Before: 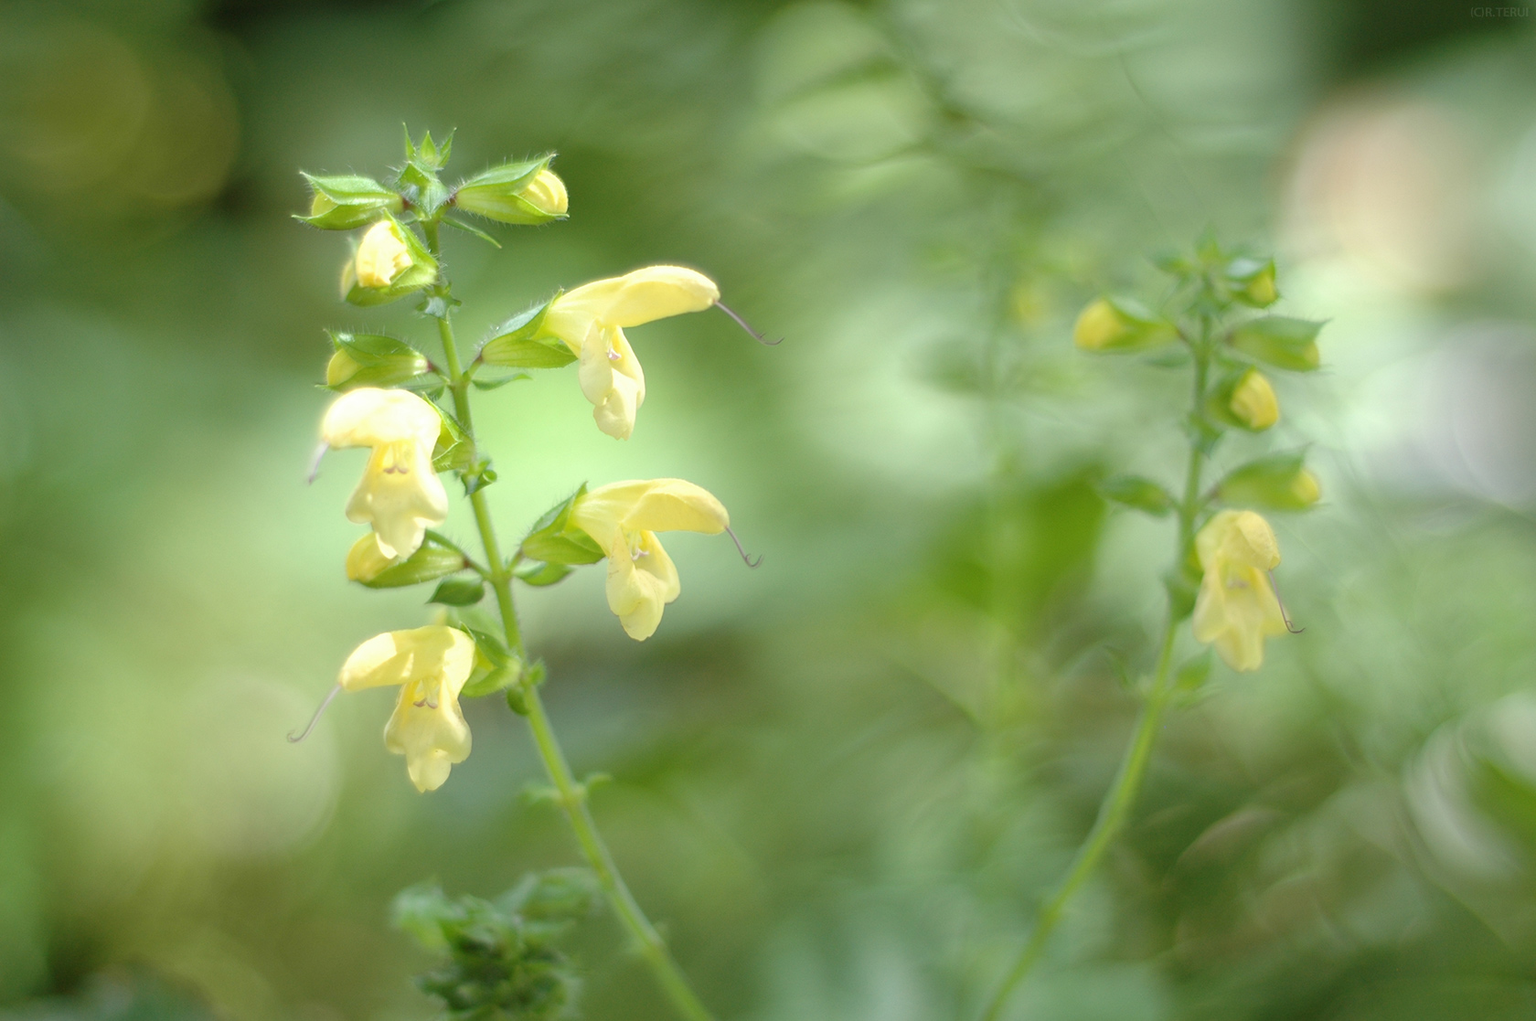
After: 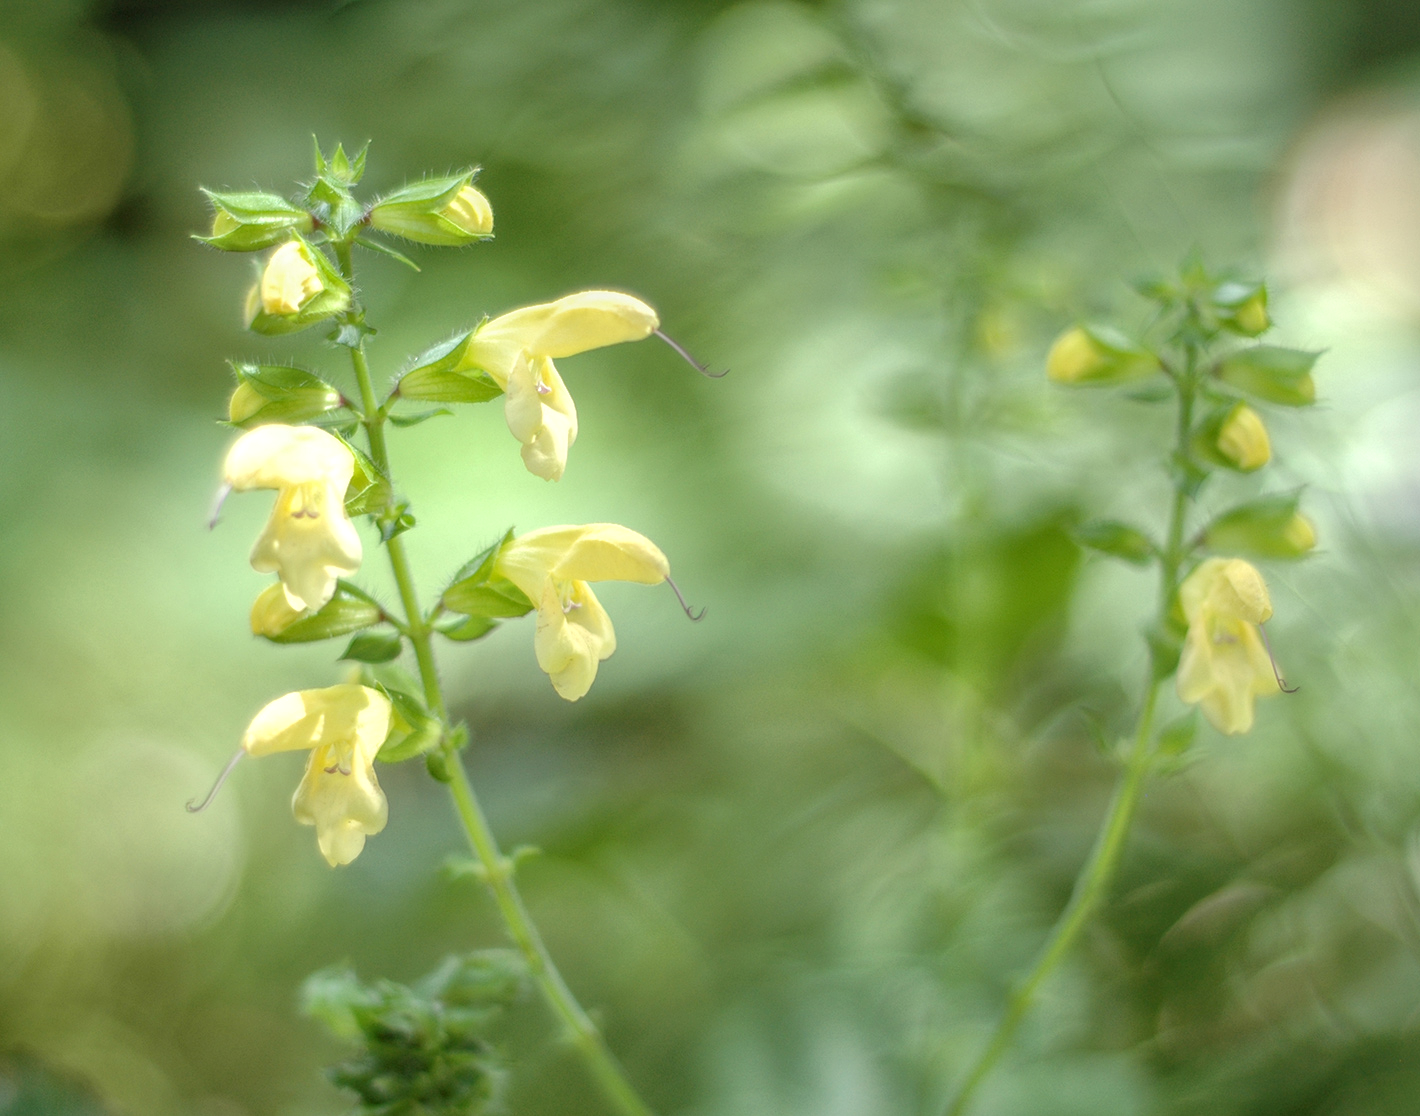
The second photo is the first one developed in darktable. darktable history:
local contrast: highlights 67%, shadows 34%, detail 167%, midtone range 0.2
crop: left 7.629%, right 7.817%
